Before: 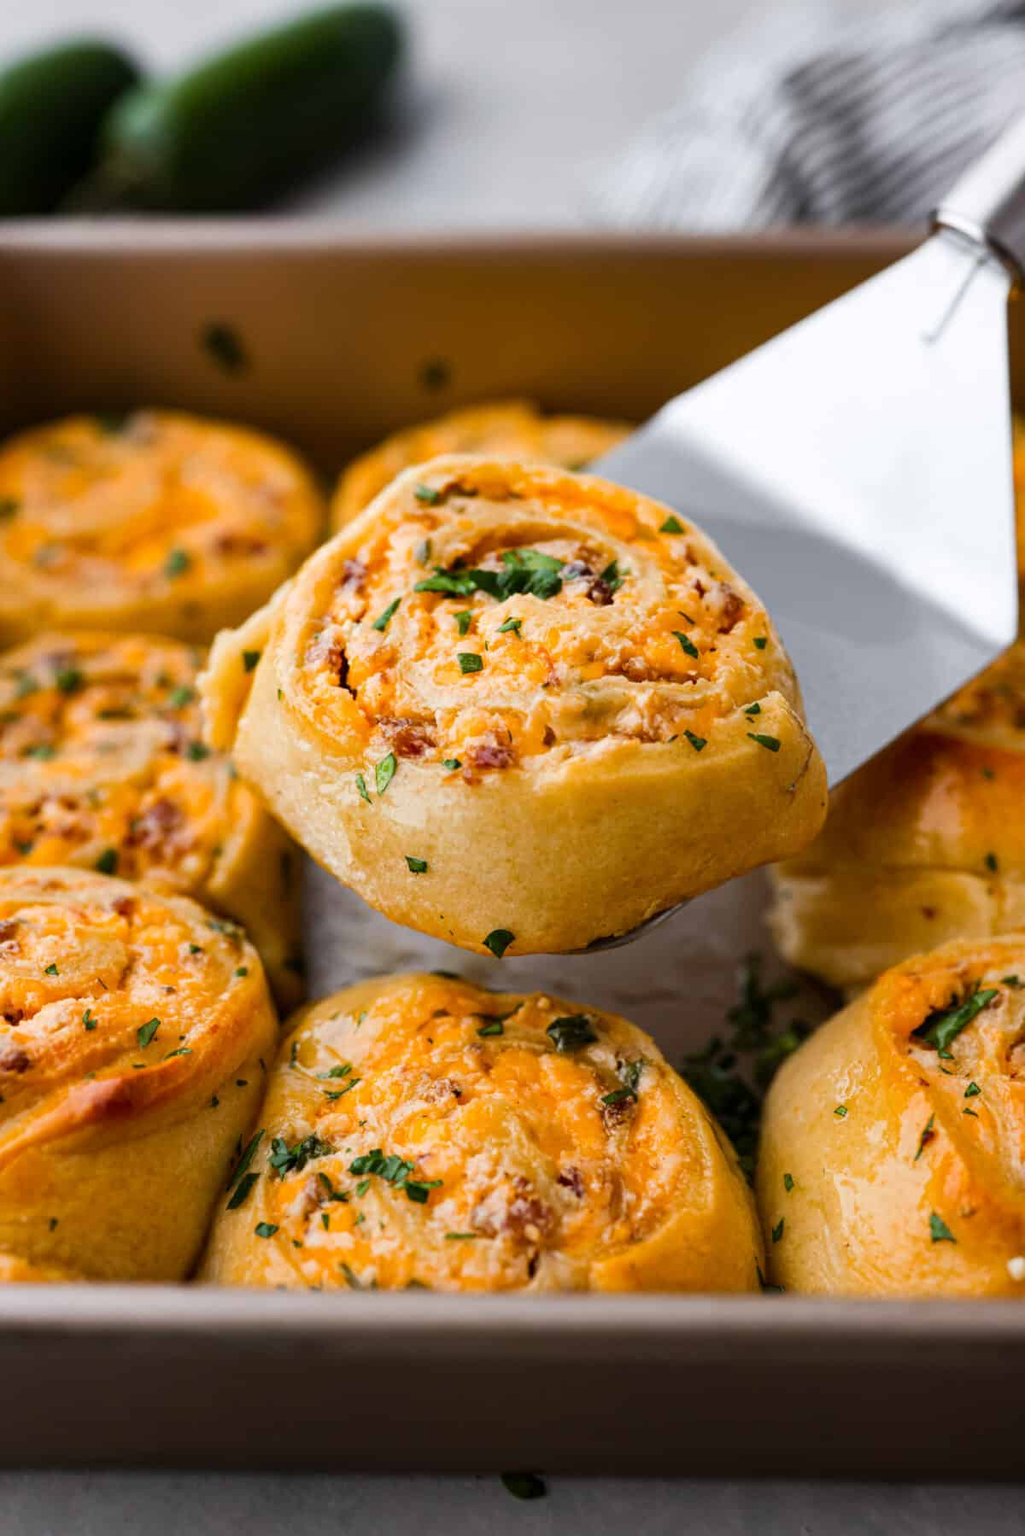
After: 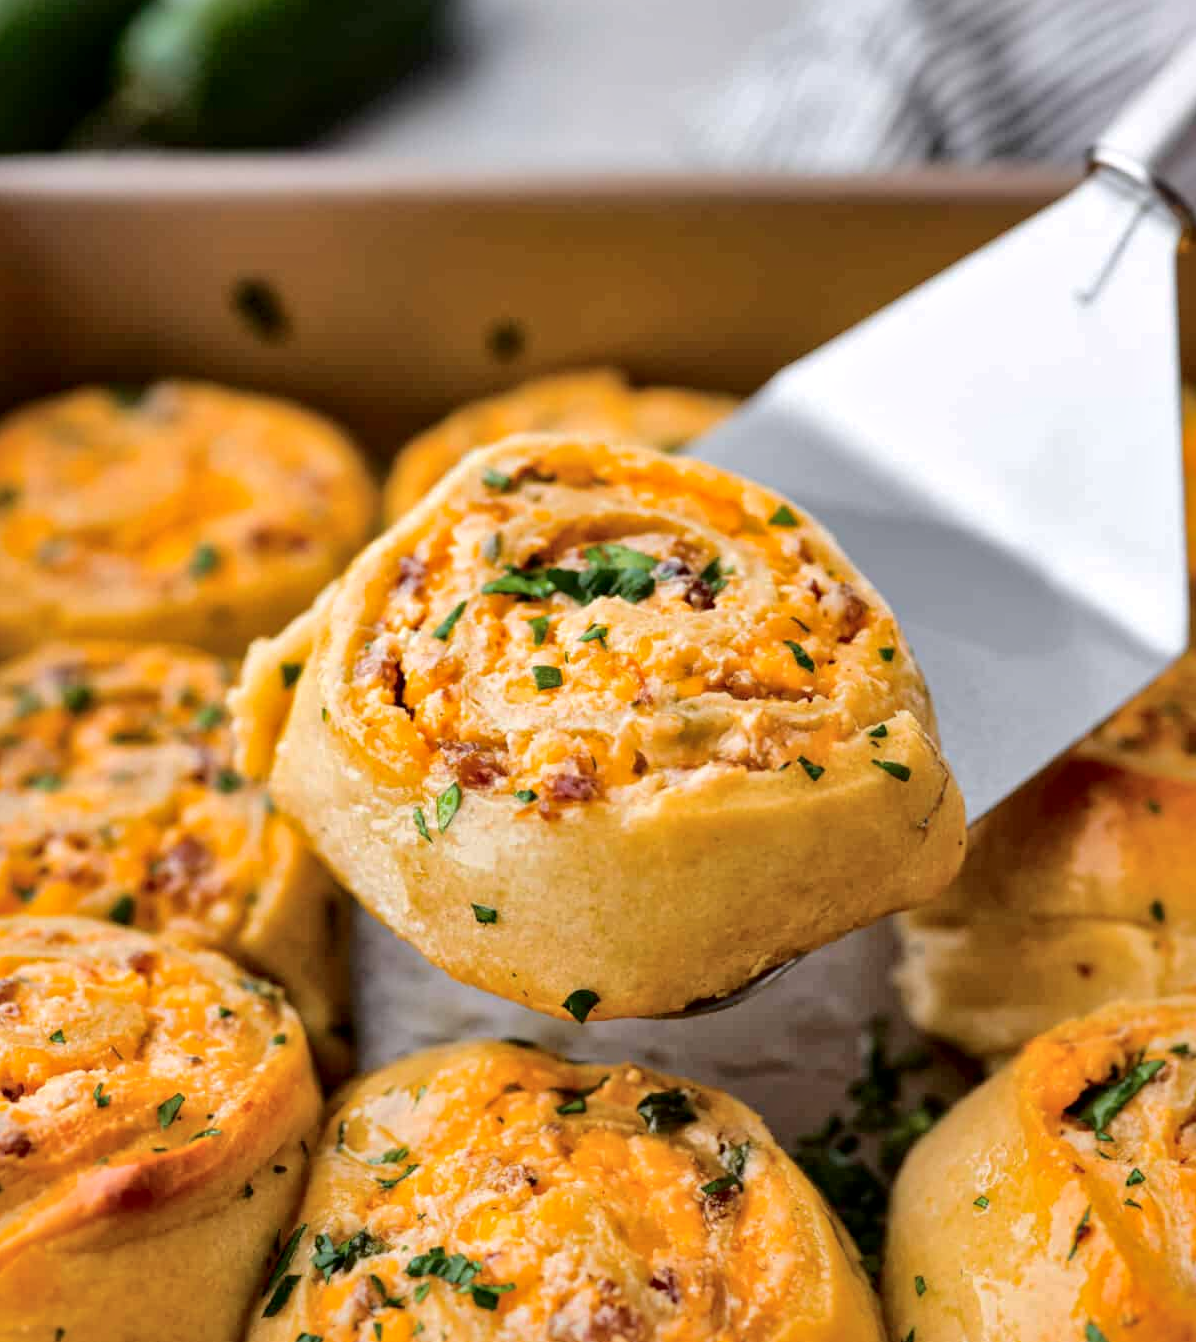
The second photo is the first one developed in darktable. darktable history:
crop: left 0.272%, top 5.545%, bottom 19.842%
local contrast: mode bilateral grid, contrast 29, coarseness 24, midtone range 0.2
shadows and highlights: on, module defaults
tone curve: curves: ch0 [(0, 0) (0.003, 0.002) (0.011, 0.007) (0.025, 0.016) (0.044, 0.027) (0.069, 0.045) (0.1, 0.077) (0.136, 0.114) (0.177, 0.166) (0.224, 0.241) (0.277, 0.328) (0.335, 0.413) (0.399, 0.498) (0.468, 0.572) (0.543, 0.638) (0.623, 0.711) (0.709, 0.786) (0.801, 0.853) (0.898, 0.929) (1, 1)], color space Lab, independent channels, preserve colors none
tone equalizer: mask exposure compensation -0.508 EV
